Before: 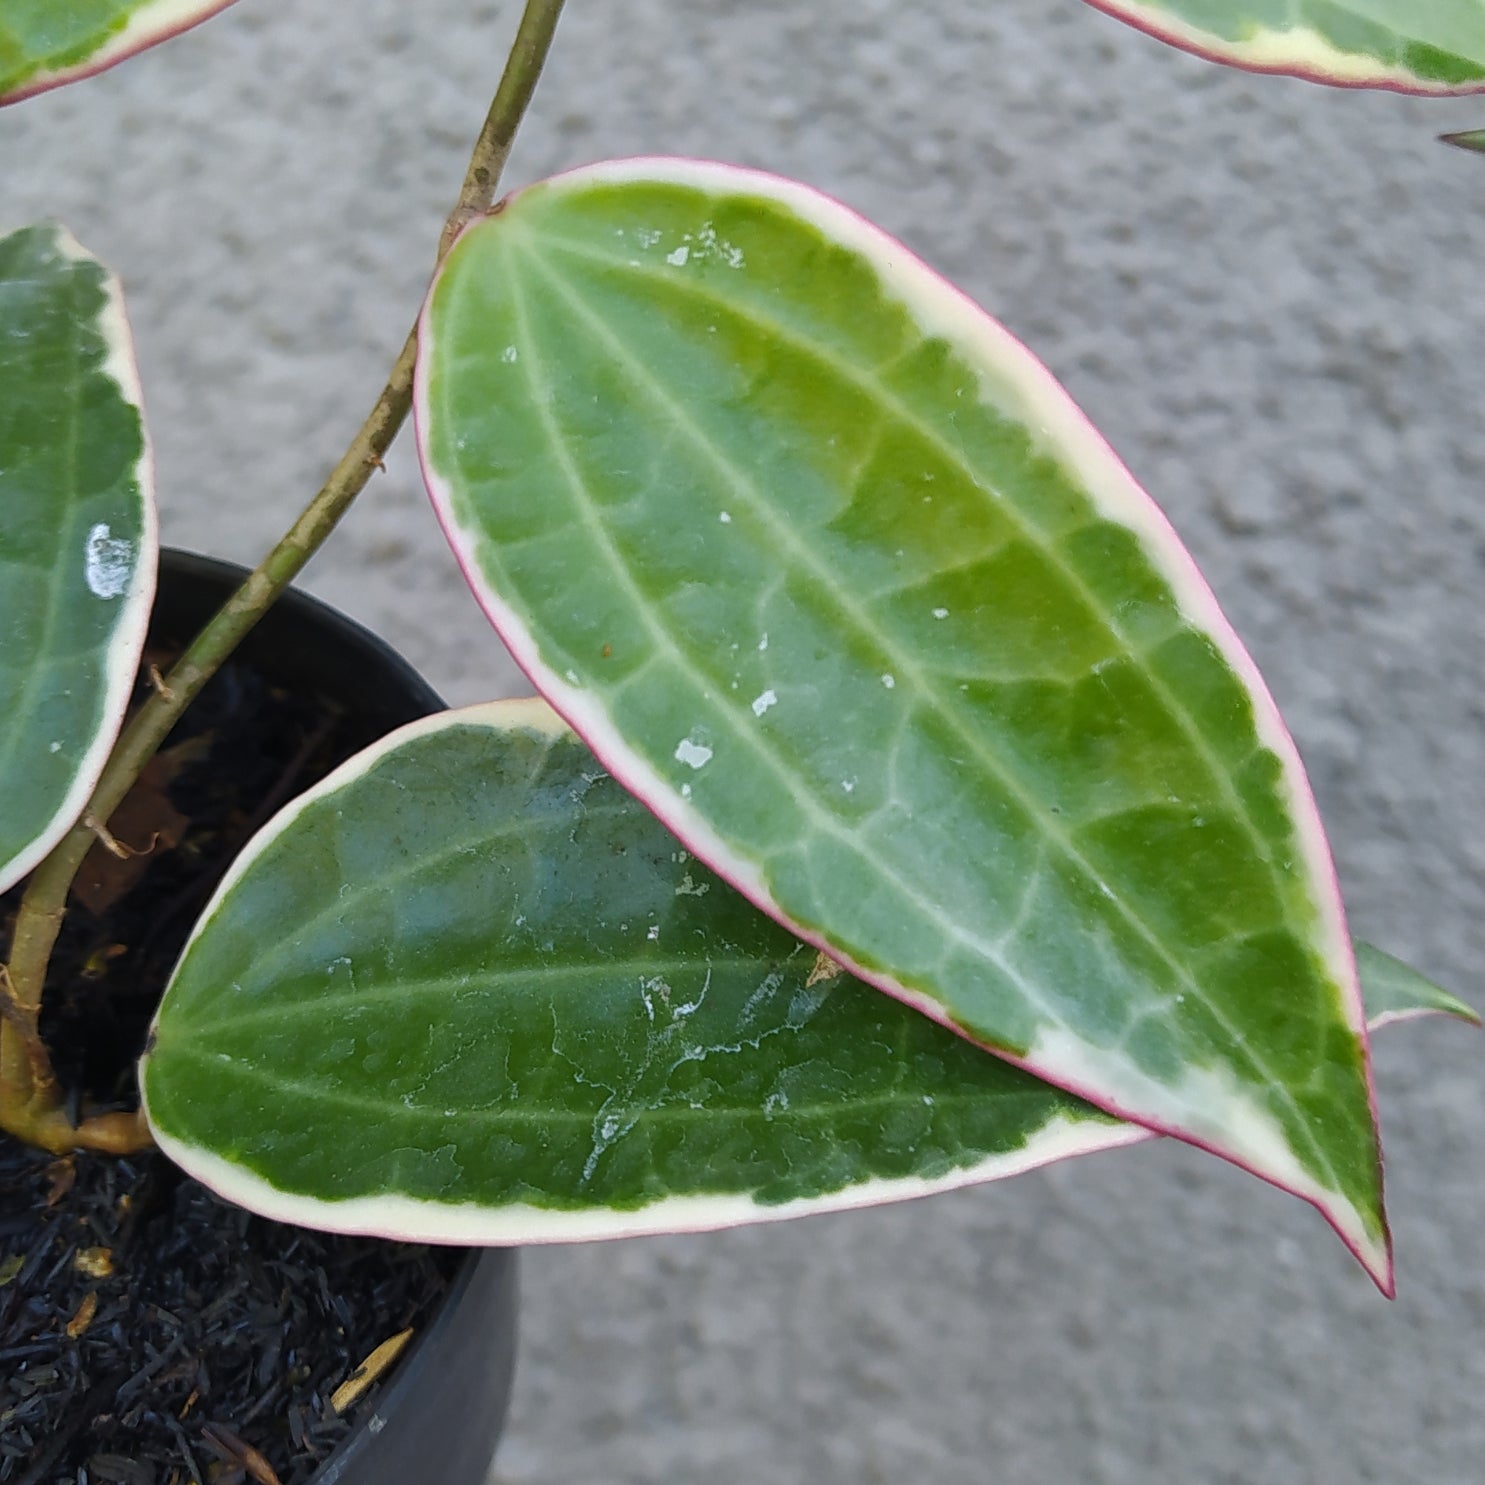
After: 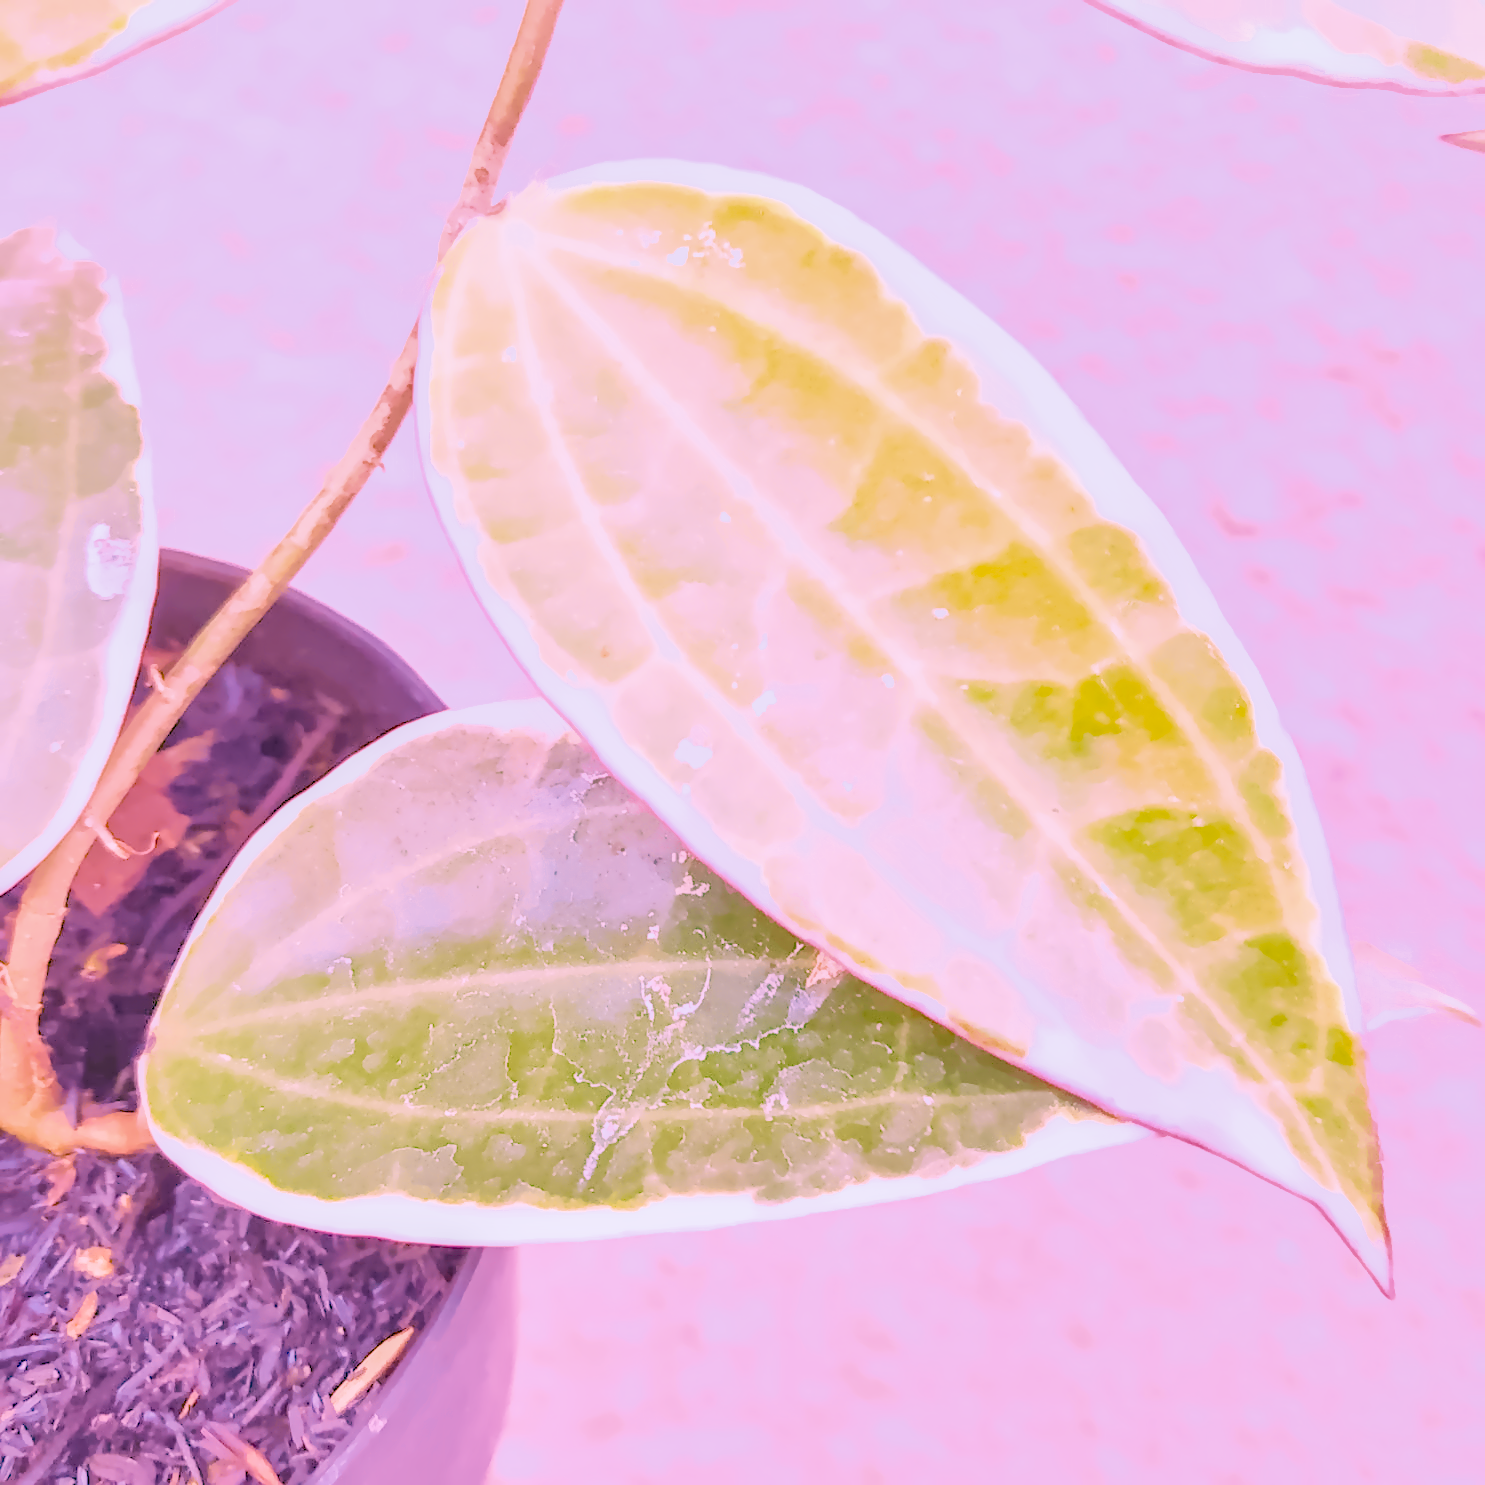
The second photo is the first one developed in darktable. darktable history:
white balance: red 2.229, blue 1.46
highlight reconstruction: on, module defaults
hot pixels: on, module defaults
denoise (profiled): preserve shadows 1.52, scattering 0.002, a [-1, 0, 0], compensate highlight preservation false
lens correction: scale 1, crop 1, focal 16, aperture 5.6, distance 1000, camera "Canon EOS RP", lens "Canon RF 16mm F2.8 STM"
haze removal: compatibility mode true, adaptive false
exposure "Canon RP Default?": black level correction 0, exposure 1.1 EV, compensate exposure bias true, compensate highlight preservation false
color calibration "As Shot": illuminant as shot in camera, x 0.358, y 0.373, temperature 4628.91 K
filmic rgb: black relative exposure -7.65 EV, white relative exposure 4.56 EV, hardness 3.61, contrast 1.25
shadows and highlights: on, module defaults
local contrast: on, module defaults
velvia: on, module defaults
color balance rgb "basic colorfulness: standard": perceptual saturation grading › global saturation 20%, perceptual saturation grading › highlights -25%, perceptual saturation grading › shadows 25%
